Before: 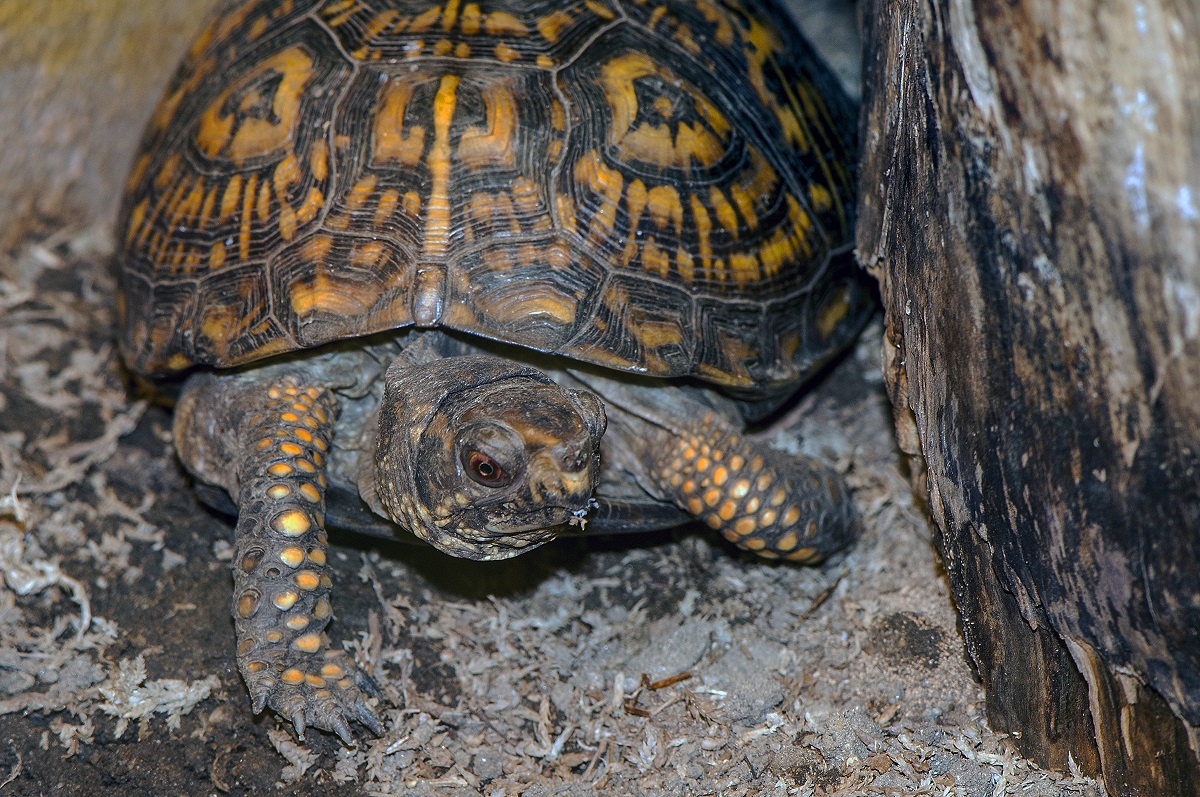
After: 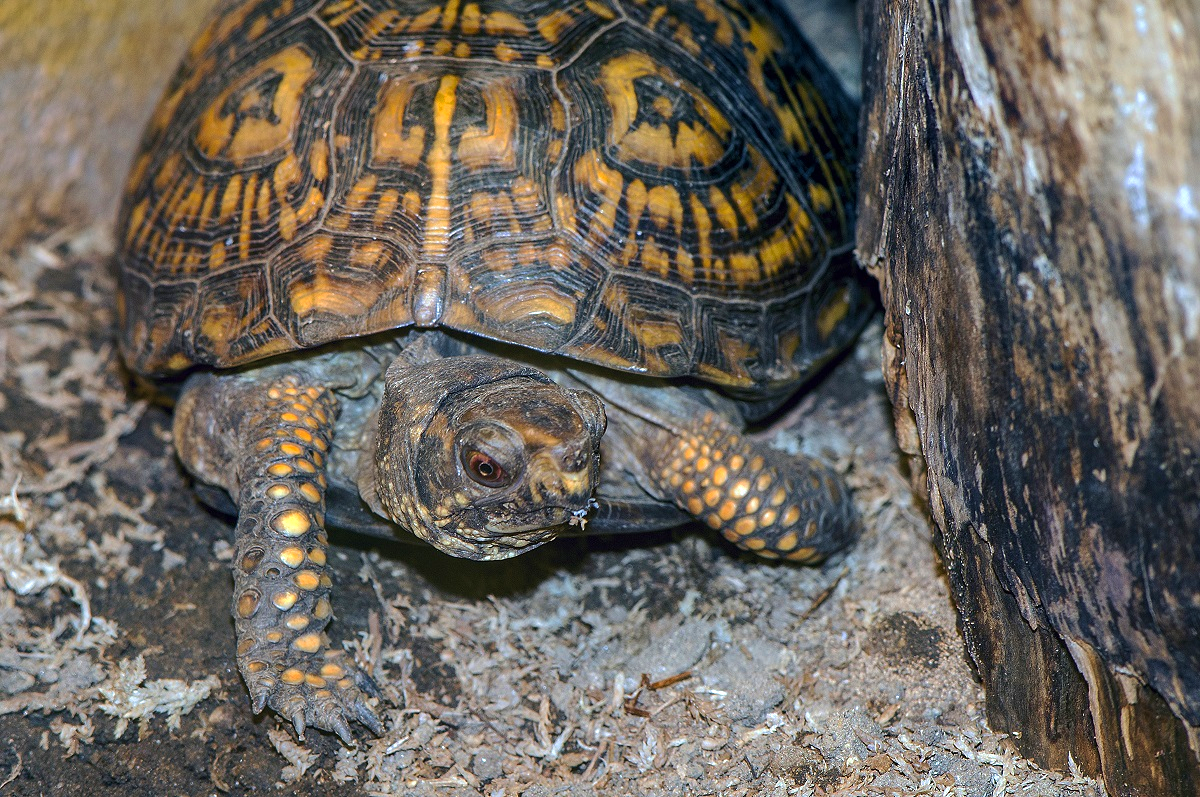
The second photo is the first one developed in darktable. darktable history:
exposure: exposure 0.4 EV, compensate highlight preservation false
velvia: on, module defaults
